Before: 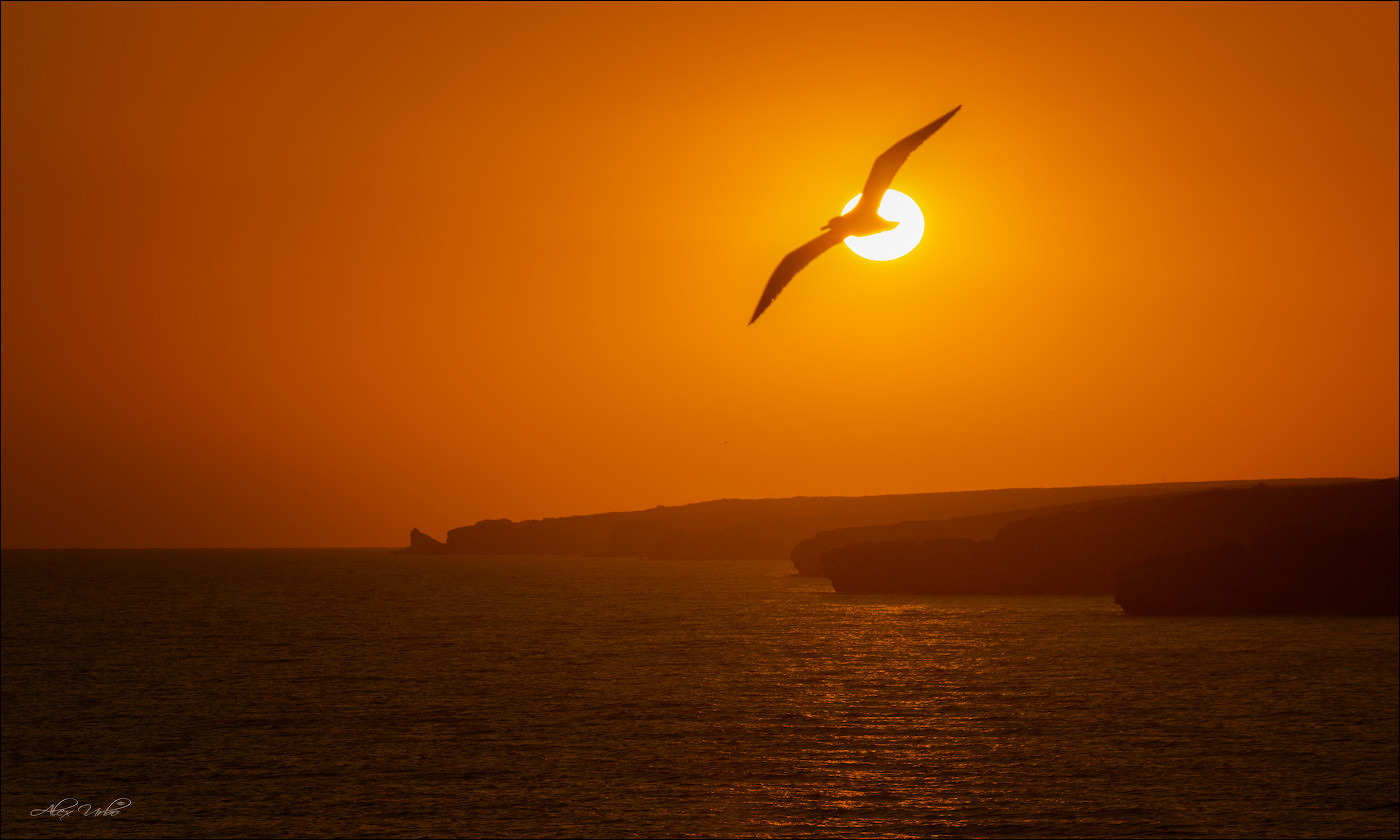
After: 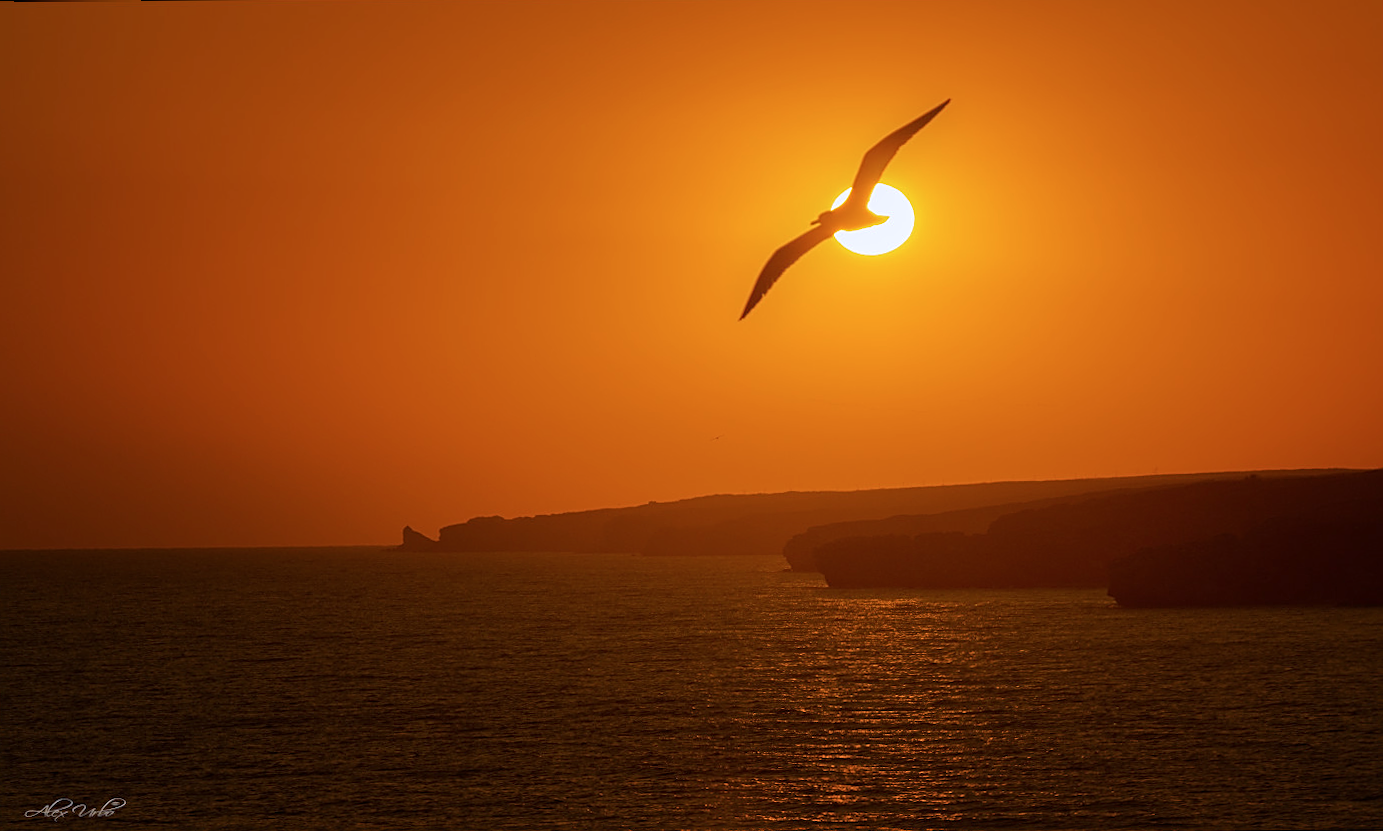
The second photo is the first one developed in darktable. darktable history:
sharpen: on, module defaults
rotate and perspective: rotation -0.45°, automatic cropping original format, crop left 0.008, crop right 0.992, crop top 0.012, crop bottom 0.988
color calibration: illuminant as shot in camera, x 0.358, y 0.373, temperature 4628.91 K
